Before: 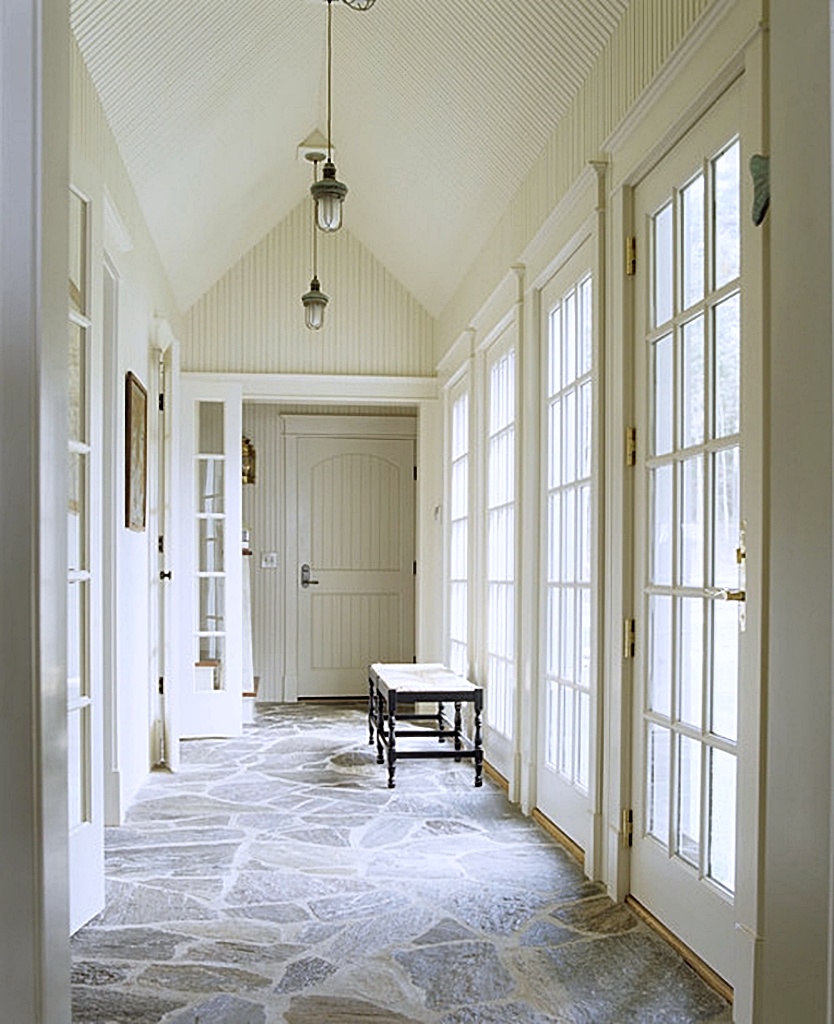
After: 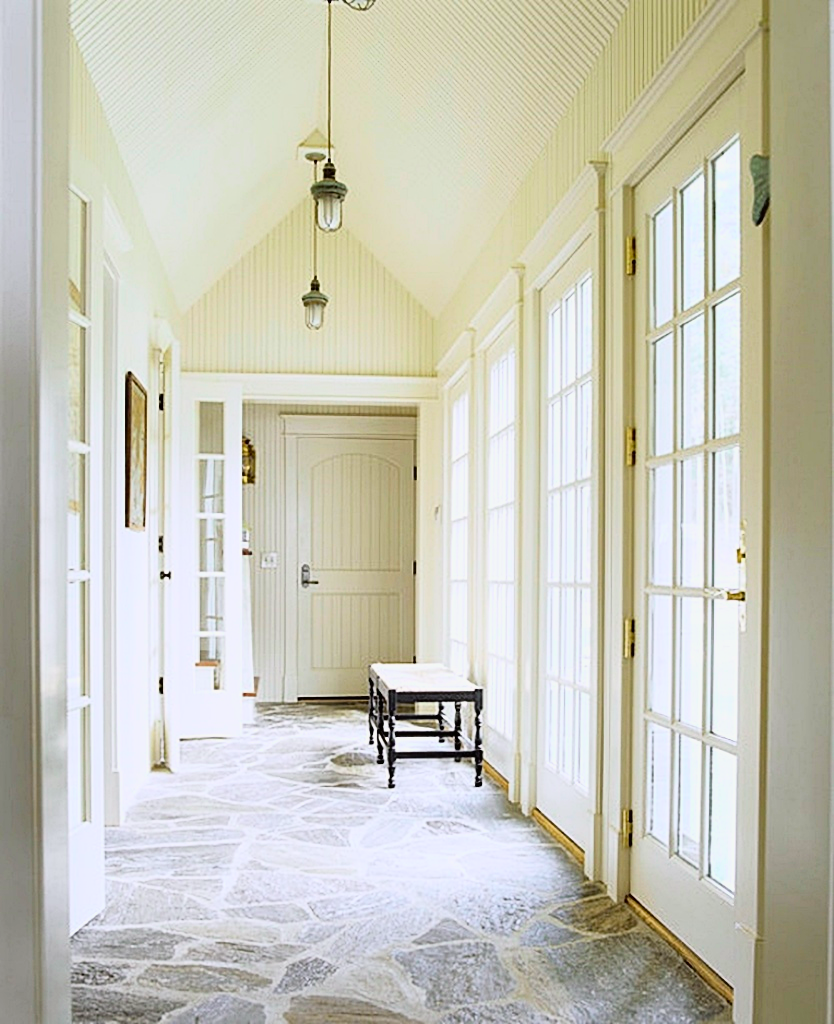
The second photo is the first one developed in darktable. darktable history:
tone curve: curves: ch0 [(0, 0.005) (0.103, 0.097) (0.18, 0.22) (0.378, 0.482) (0.504, 0.631) (0.663, 0.801) (0.834, 0.914) (1, 0.971)]; ch1 [(0, 0) (0.172, 0.123) (0.324, 0.253) (0.396, 0.388) (0.478, 0.461) (0.499, 0.498) (0.522, 0.528) (0.604, 0.692) (0.704, 0.818) (1, 1)]; ch2 [(0, 0) (0.411, 0.424) (0.496, 0.5) (0.515, 0.519) (0.555, 0.585) (0.628, 0.703) (1, 1)], color space Lab, independent channels, preserve colors none
